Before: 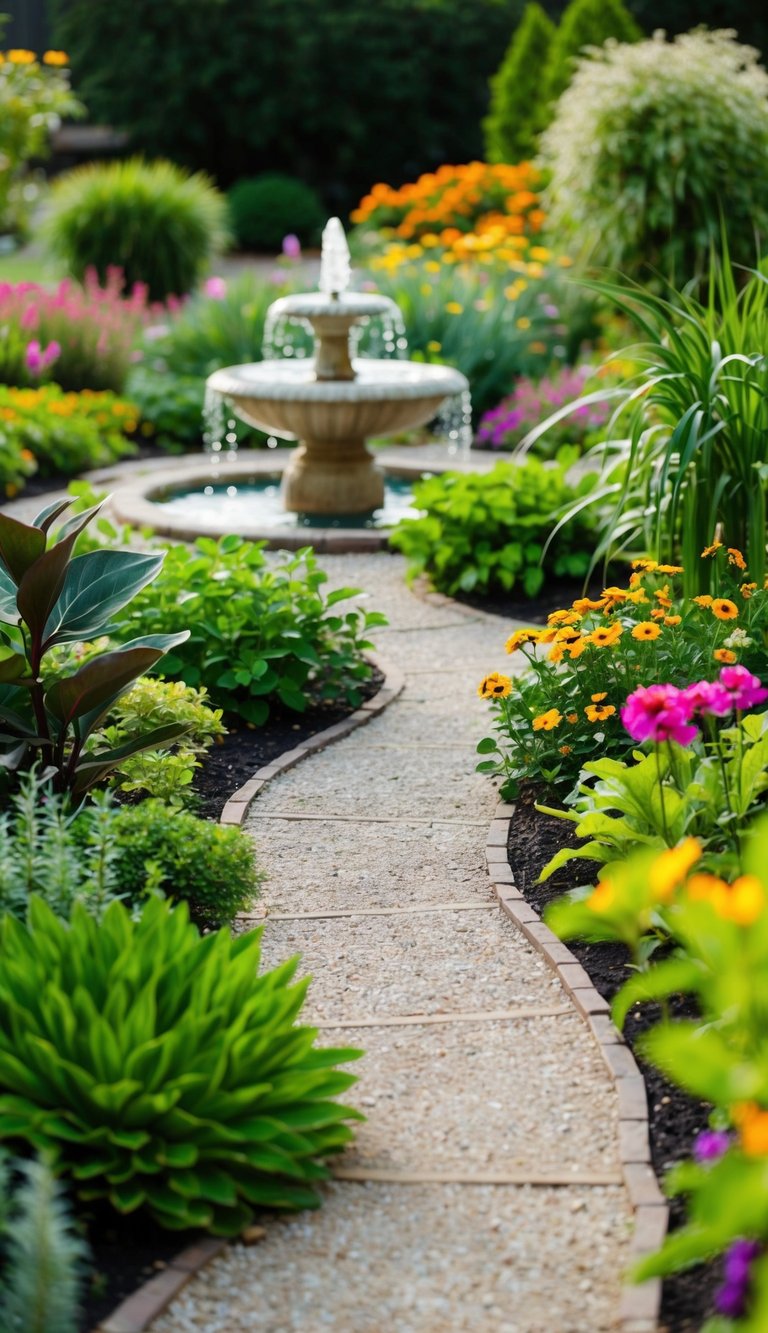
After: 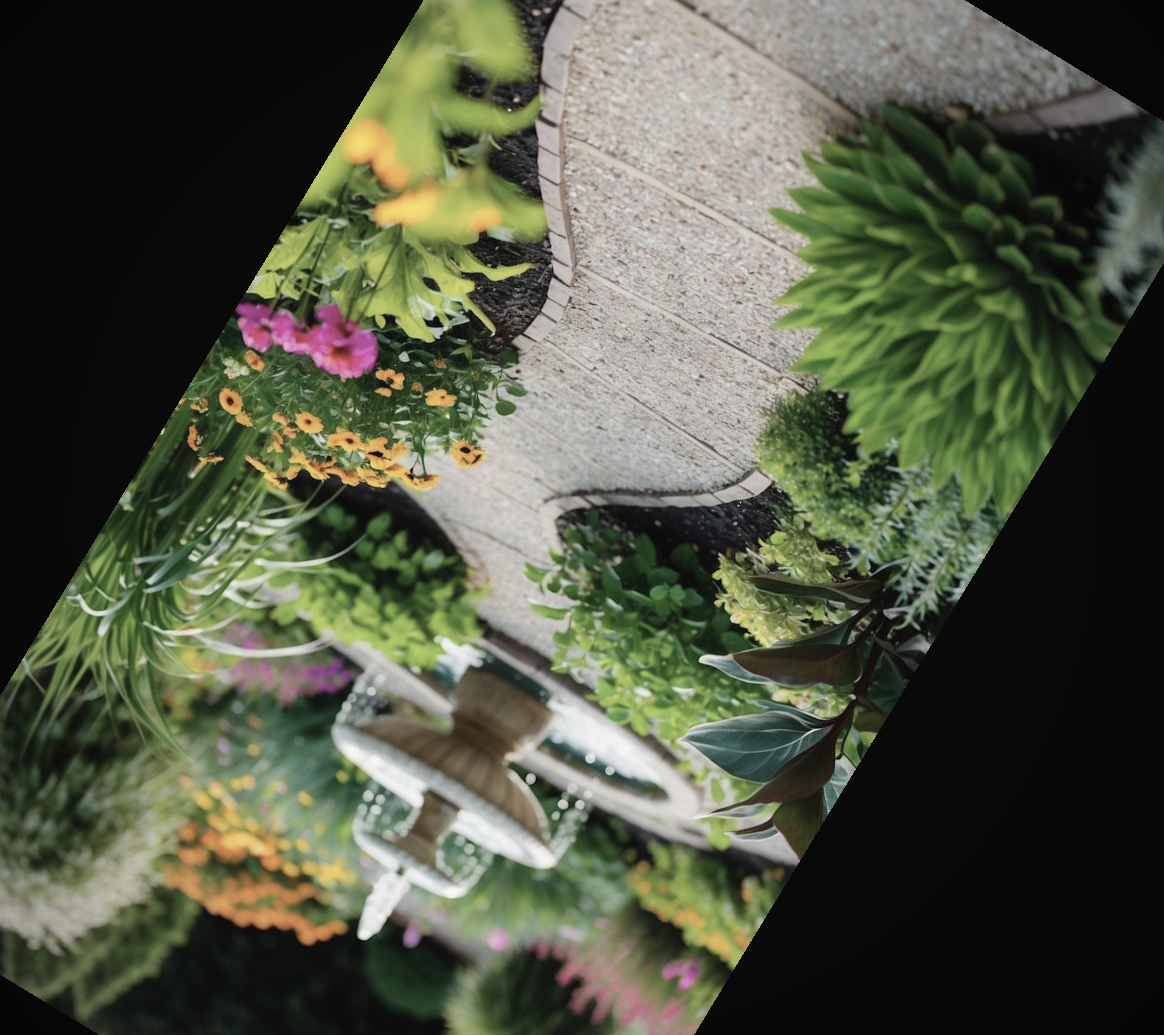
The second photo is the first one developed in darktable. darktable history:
vignetting: fall-off radius 60.92%
crop and rotate: angle 148.68°, left 9.111%, top 15.603%, right 4.588%, bottom 17.041%
contrast brightness saturation: contrast -0.05, saturation -0.41
